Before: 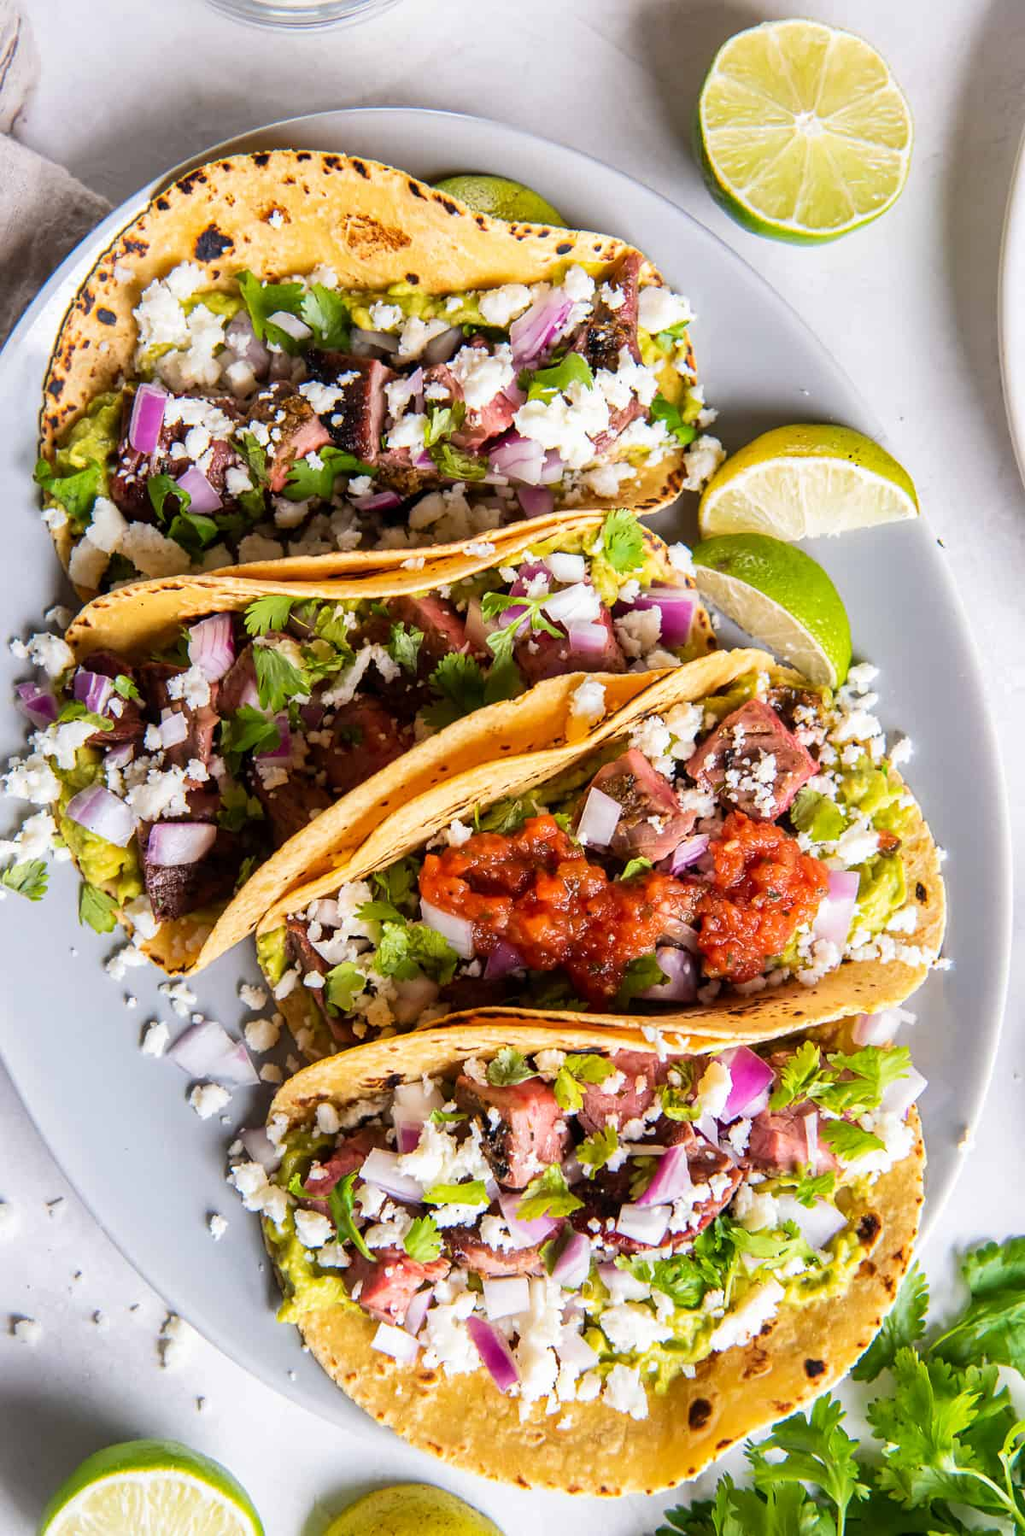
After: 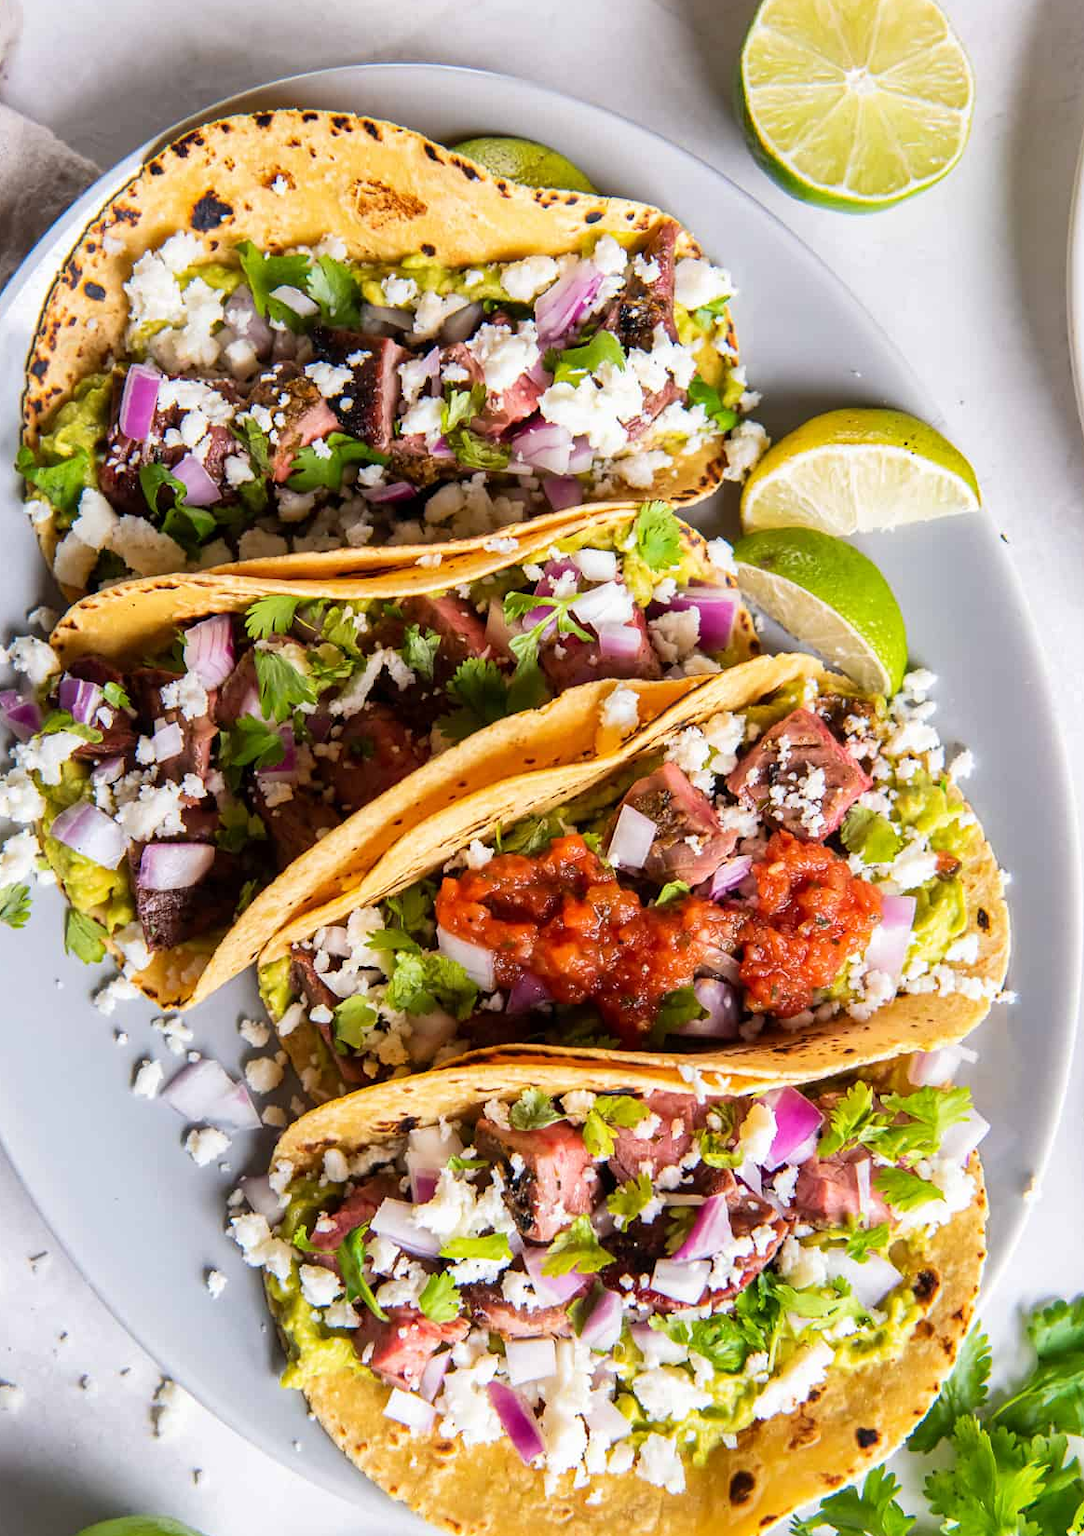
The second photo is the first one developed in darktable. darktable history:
crop: left 1.945%, top 3.271%, right 1.045%, bottom 4.967%
